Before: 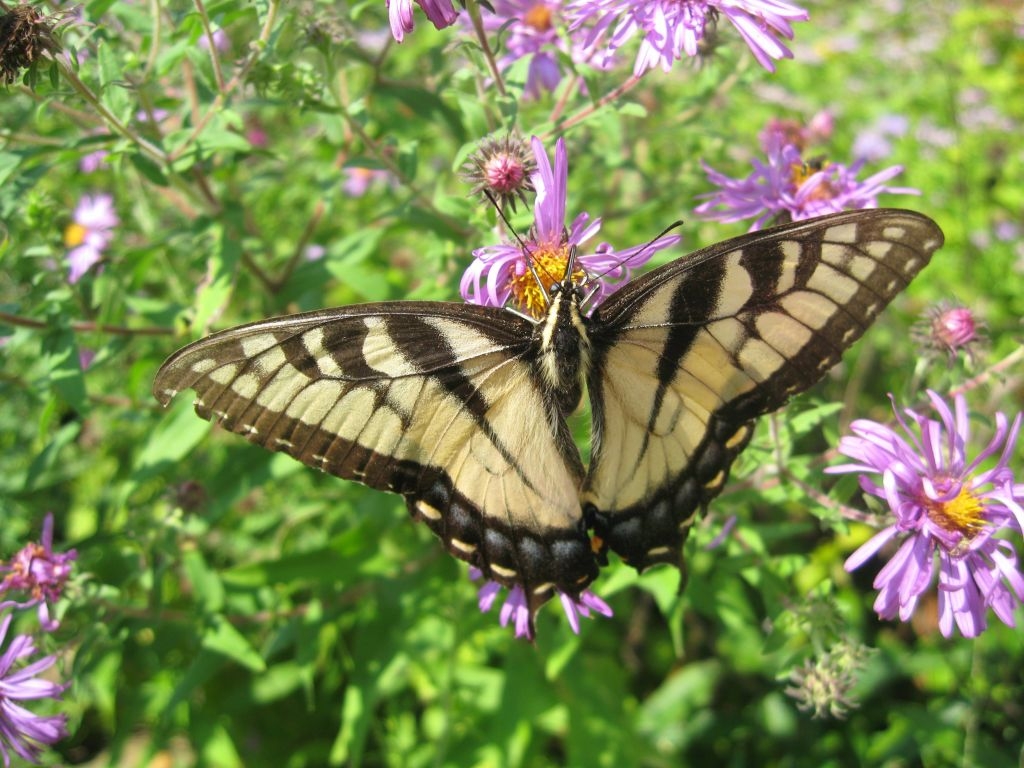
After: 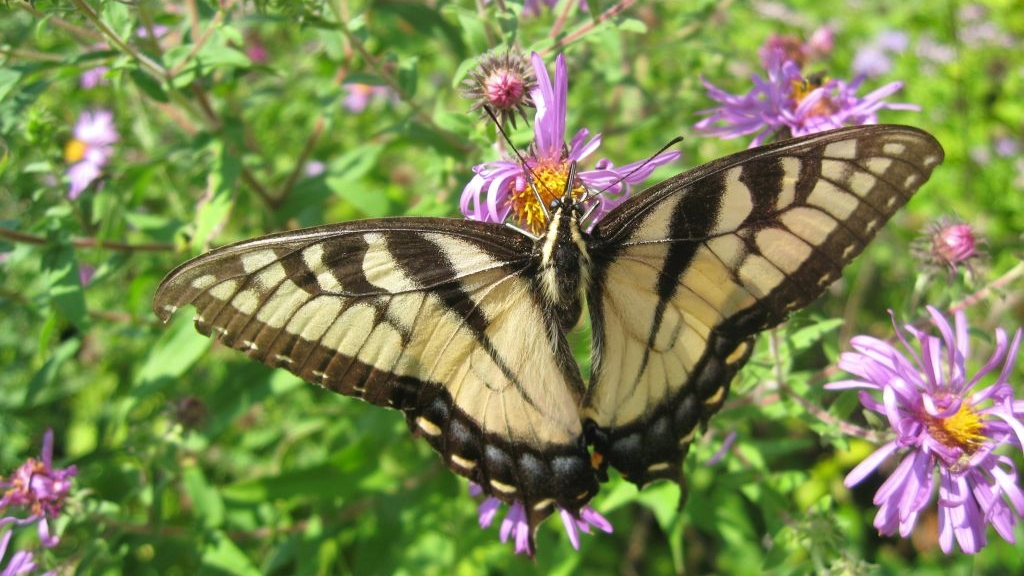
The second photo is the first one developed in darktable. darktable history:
crop: top 11.038%, bottom 13.962%
shadows and highlights: soften with gaussian
exposure: black level correction 0, compensate exposure bias true, compensate highlight preservation false
